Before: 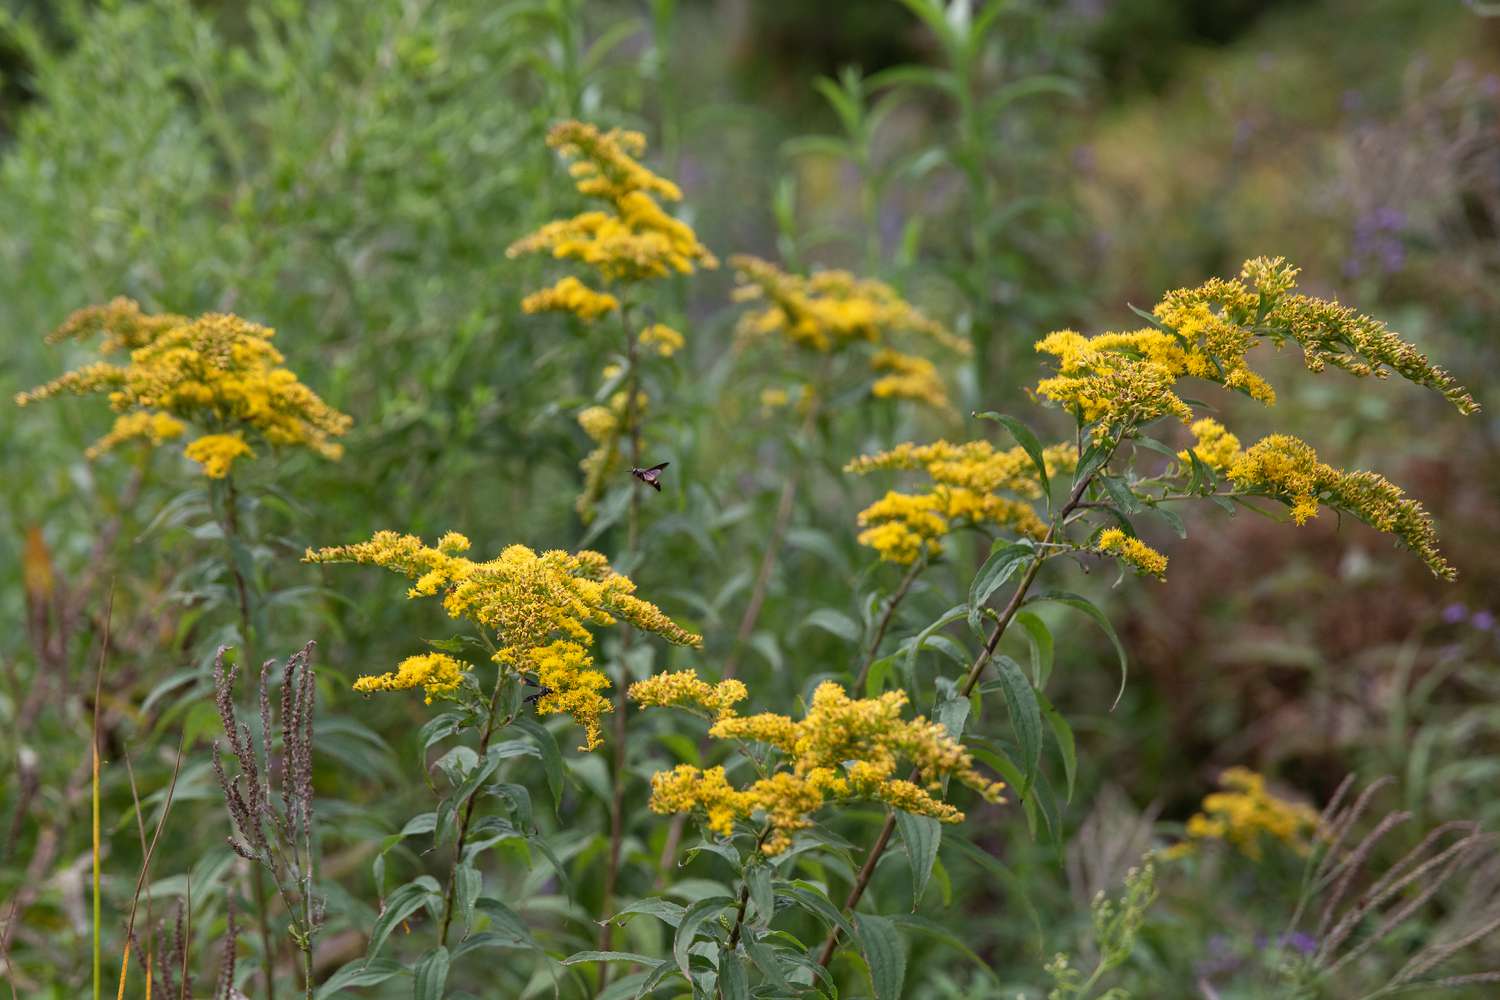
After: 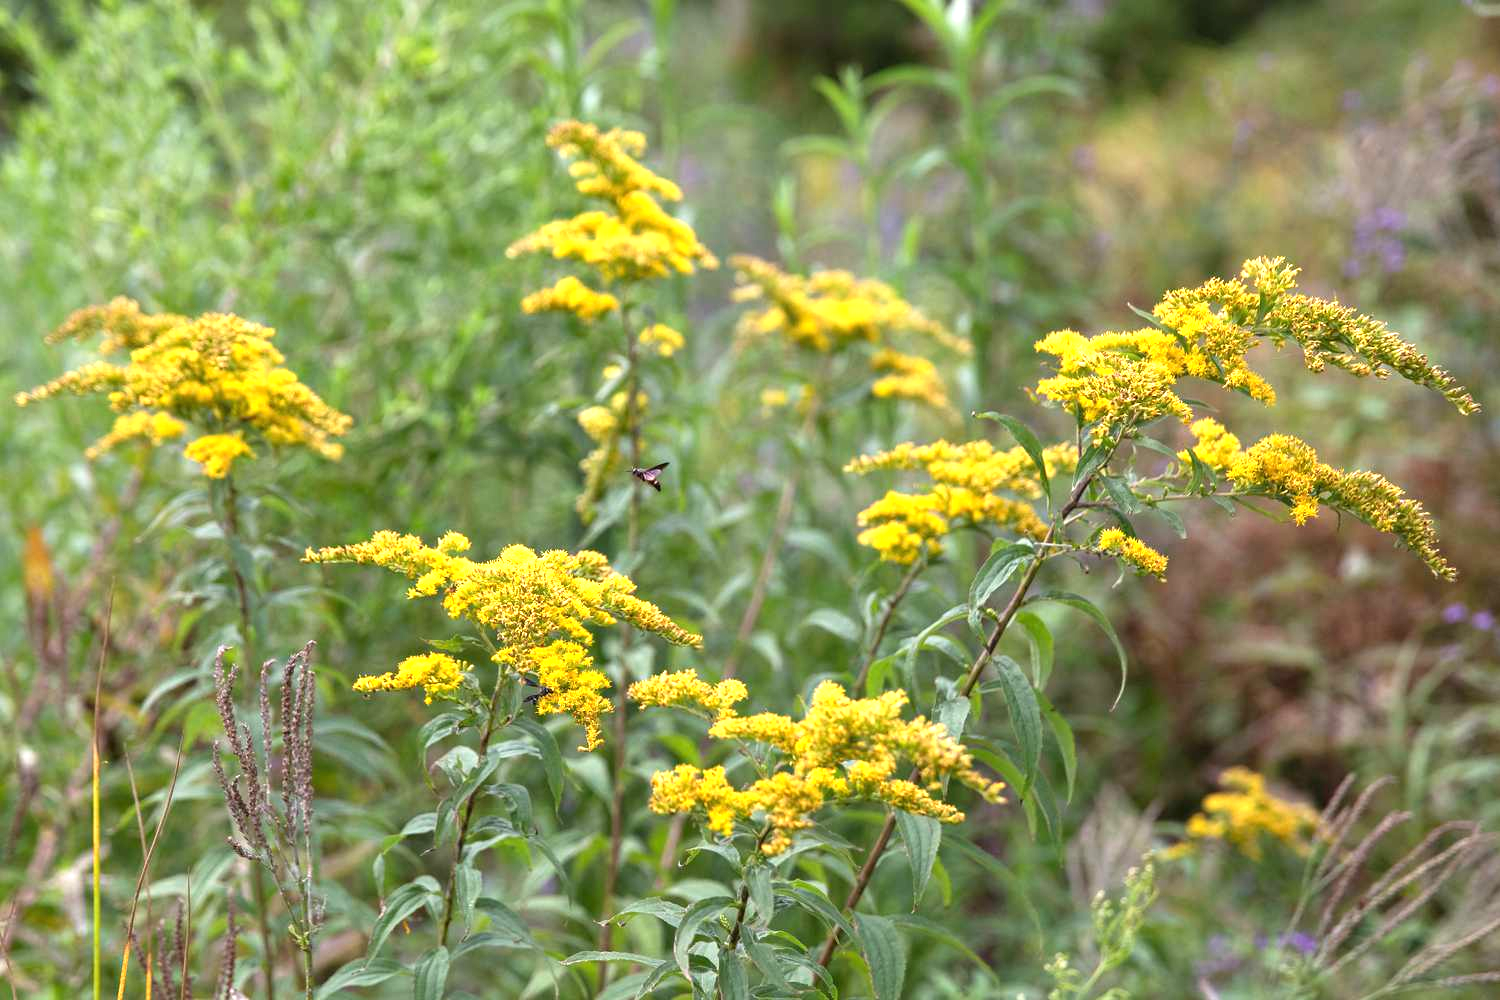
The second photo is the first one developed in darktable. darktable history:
exposure: black level correction 0, exposure 1.101 EV, compensate exposure bias true, compensate highlight preservation false
